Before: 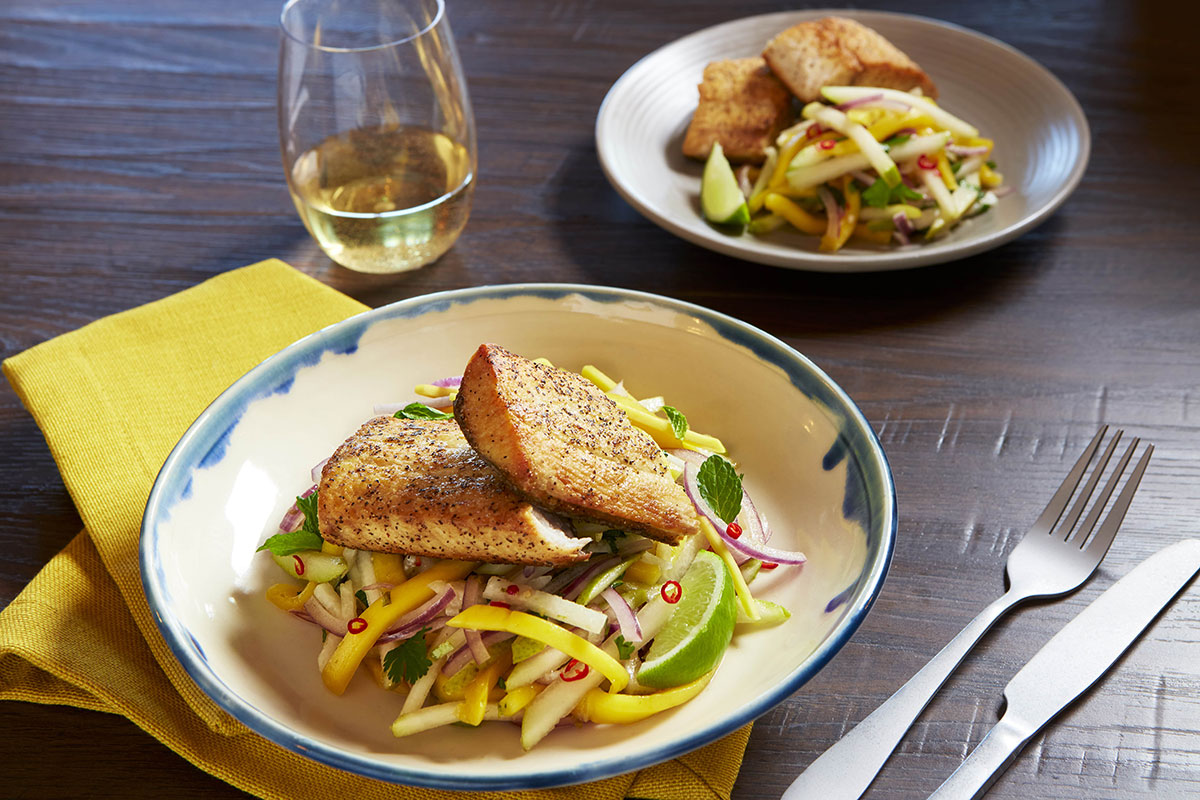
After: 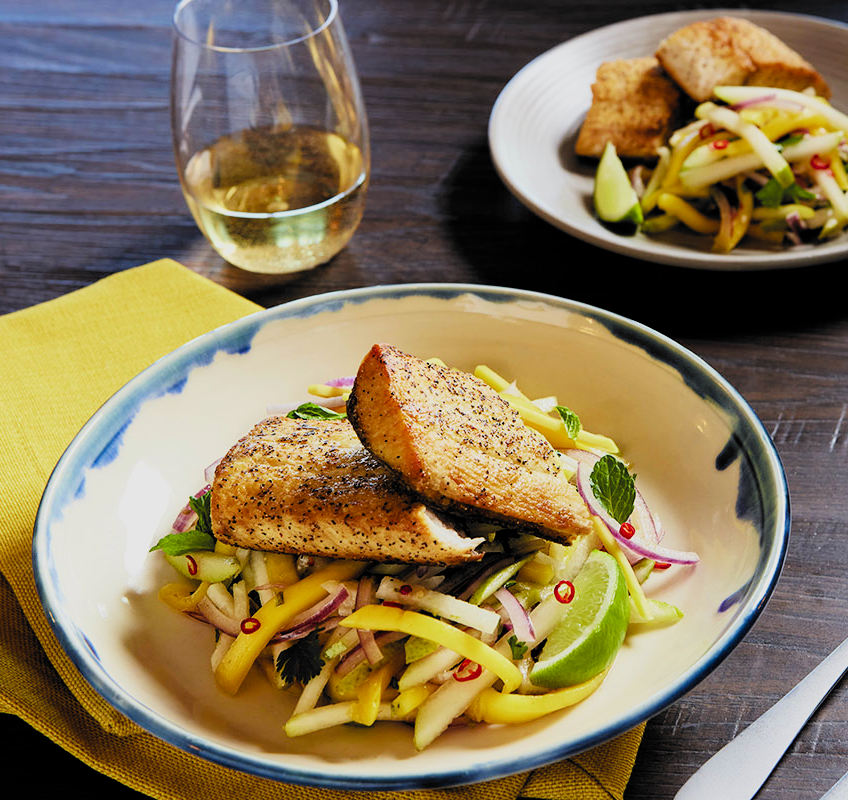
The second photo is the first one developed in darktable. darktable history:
filmic rgb: black relative exposure -5.02 EV, white relative exposure 3.99 EV, hardness 2.88, contrast 1.297, highlights saturation mix -30.34%, color science v6 (2022)
crop and rotate: left 8.953%, right 20.307%
color balance rgb: perceptual saturation grading › global saturation 20%, perceptual saturation grading › highlights -25.122%, perceptual saturation grading › shadows 24.358%, global vibrance 5.174%, contrast 3.027%
